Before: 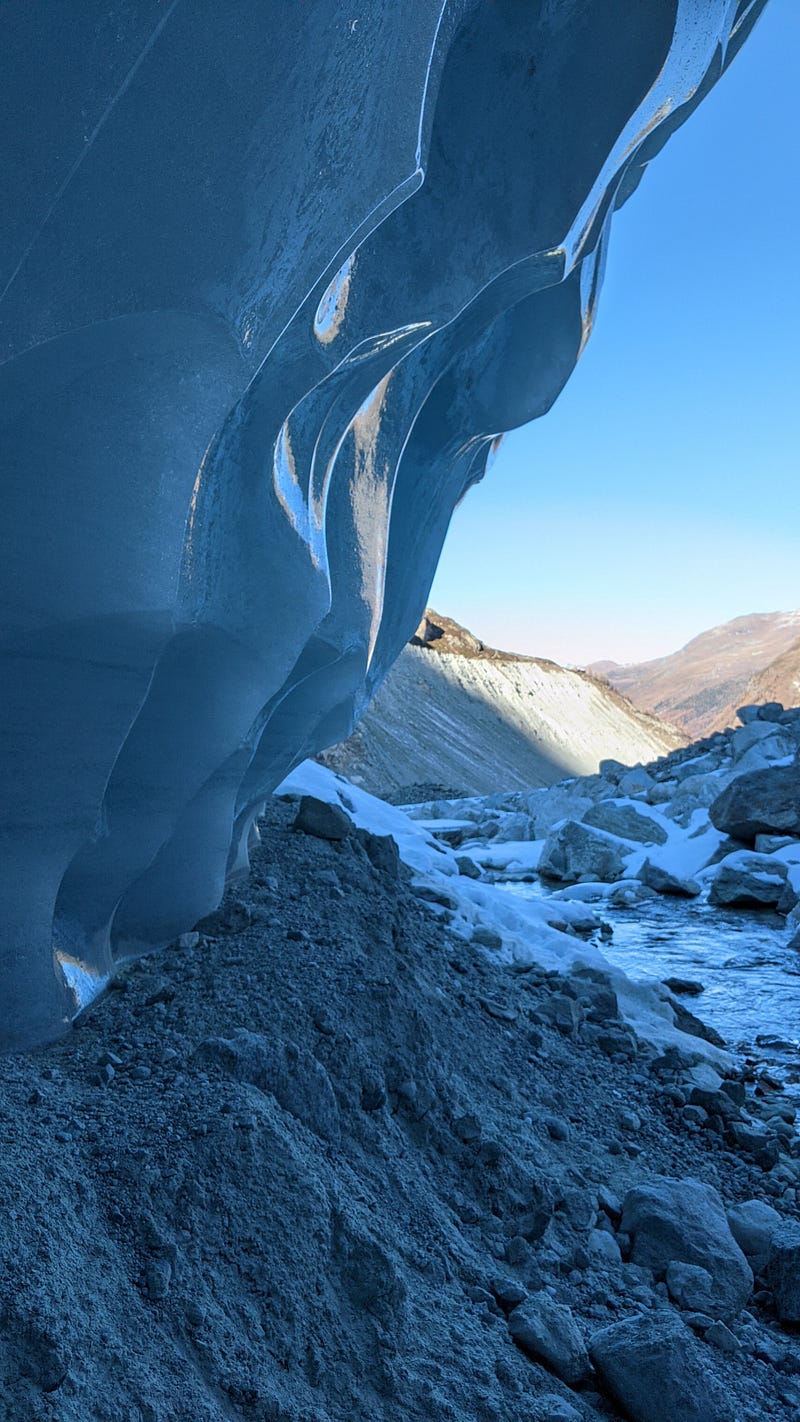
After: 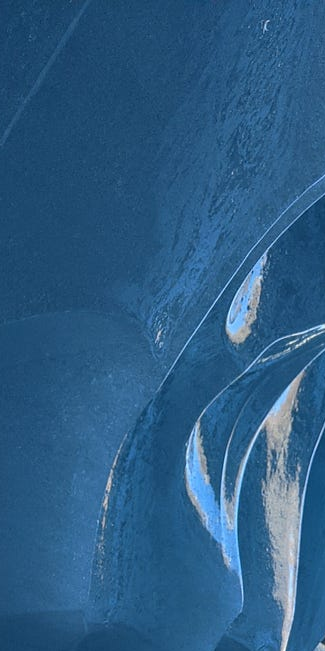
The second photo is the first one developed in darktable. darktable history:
crop and rotate: left 11.106%, top 0.046%, right 48.254%, bottom 54.152%
